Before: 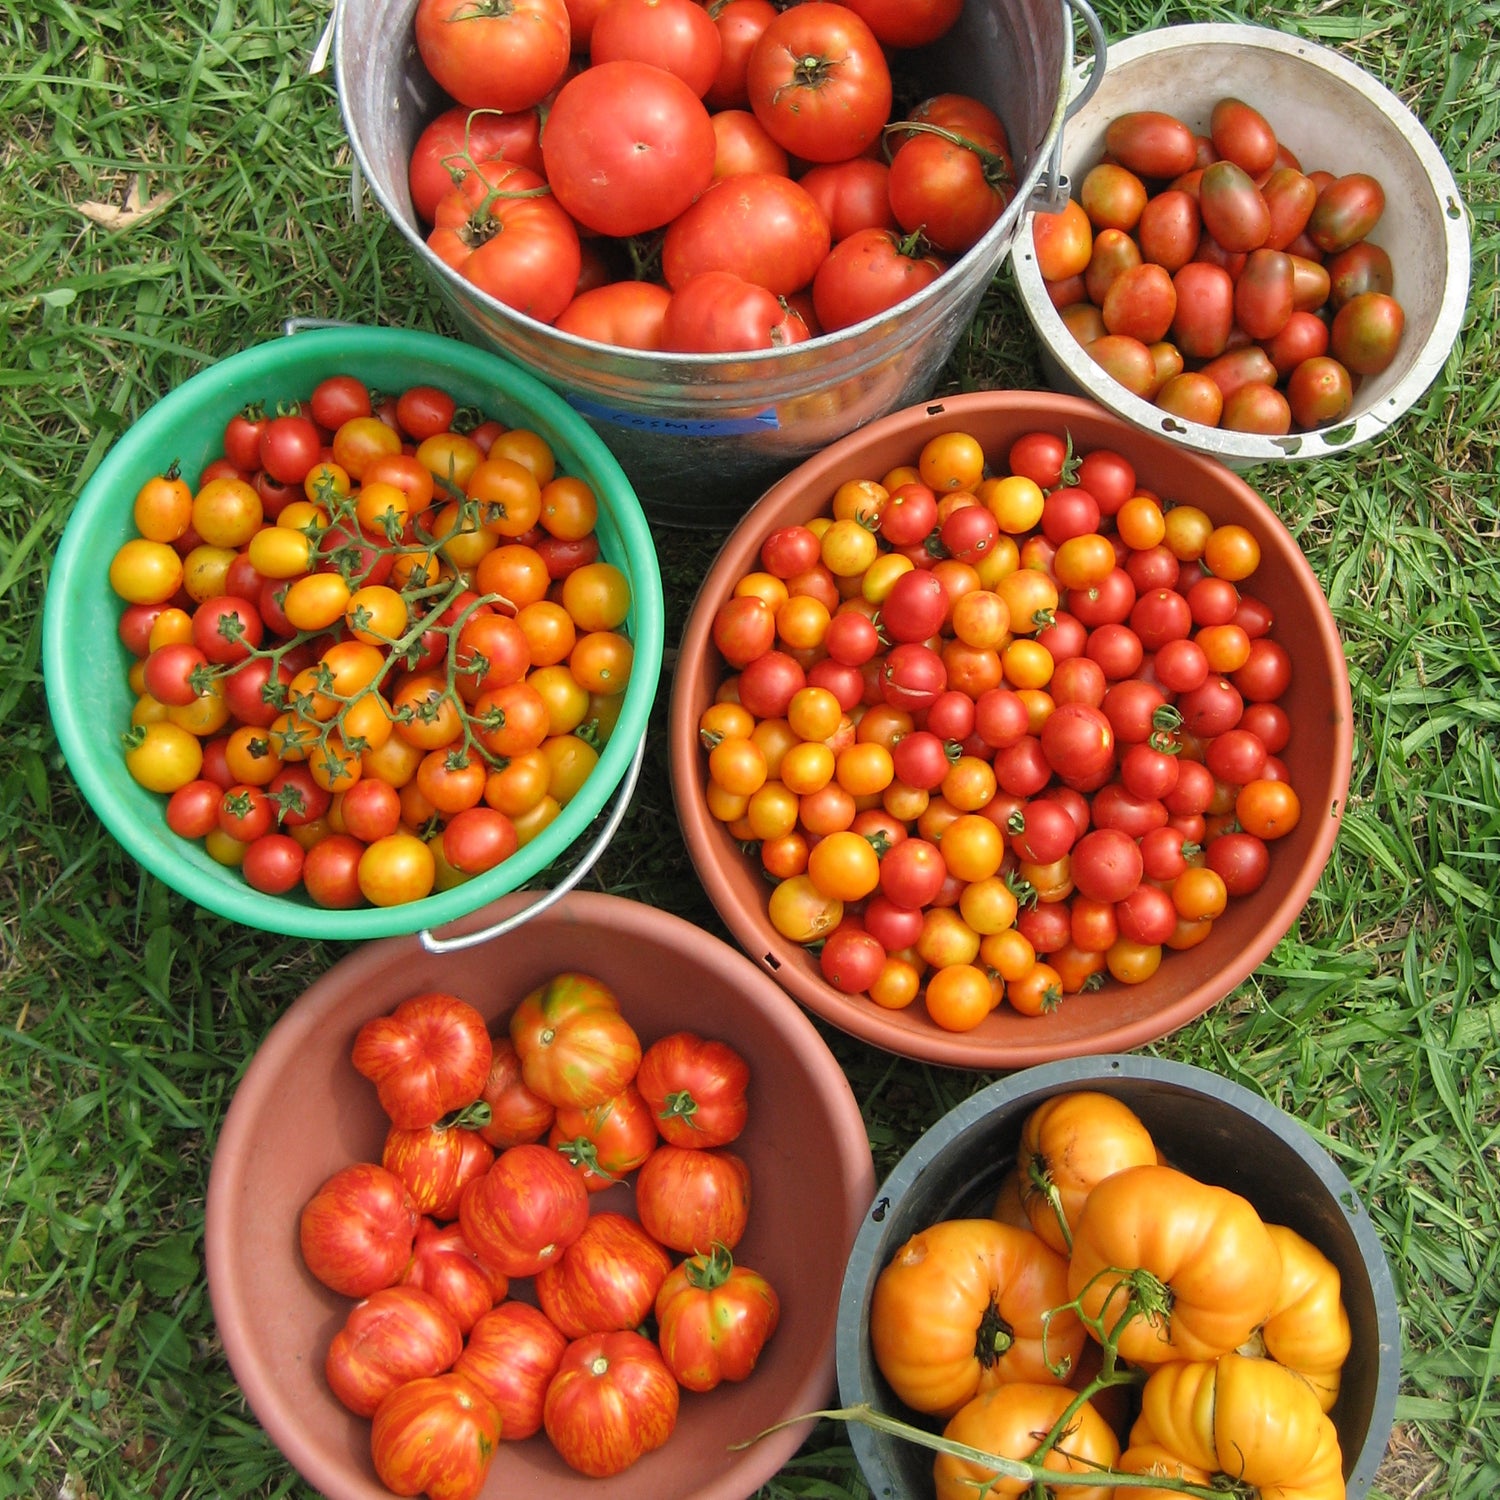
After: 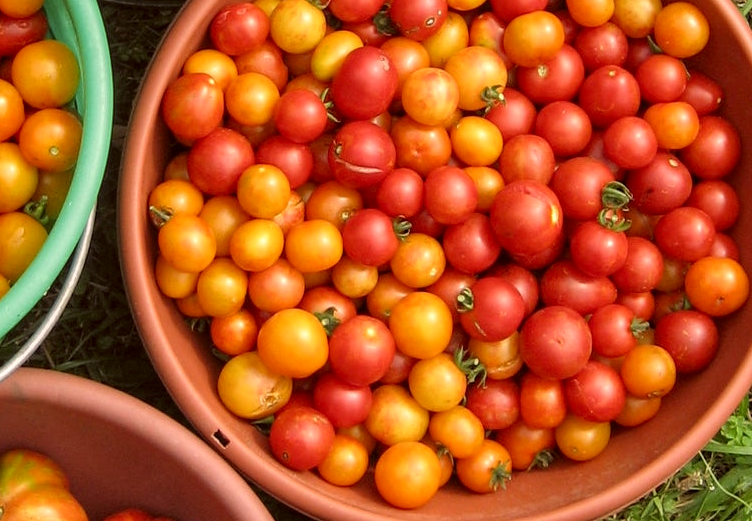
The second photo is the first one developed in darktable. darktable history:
crop: left 36.752%, top 34.905%, right 13.079%, bottom 30.35%
color correction: highlights a* 6.12, highlights b* 7.49, shadows a* 6.12, shadows b* 7.03, saturation 0.934
local contrast: on, module defaults
